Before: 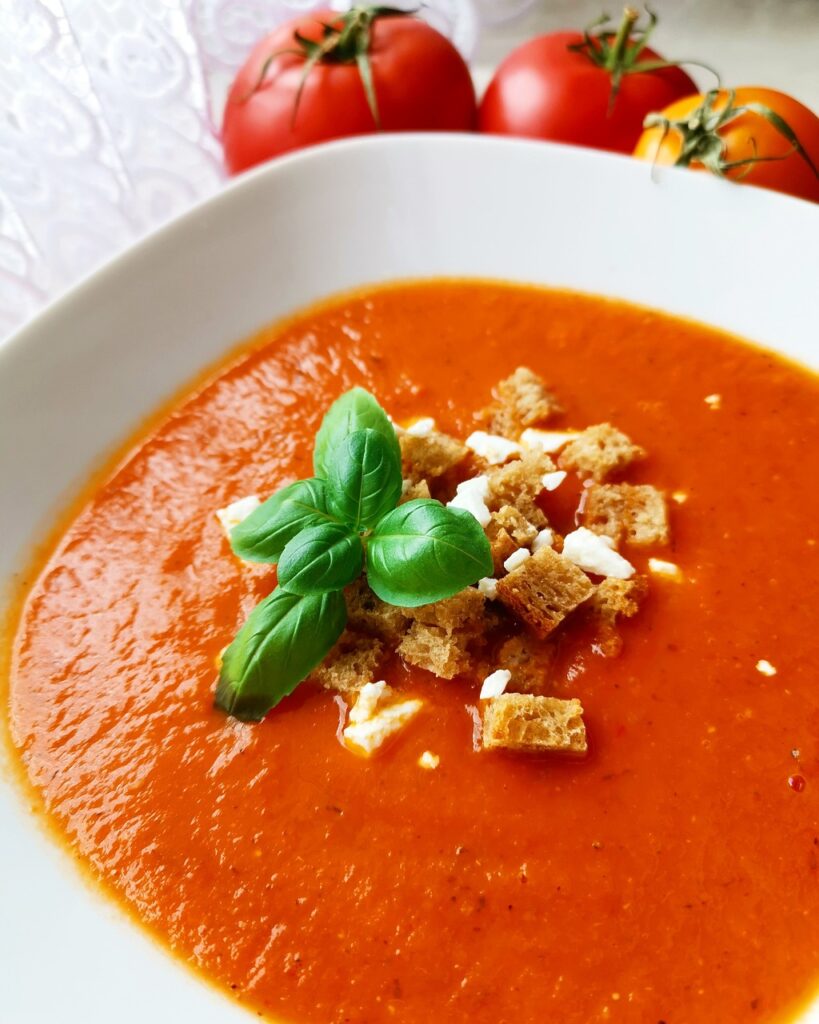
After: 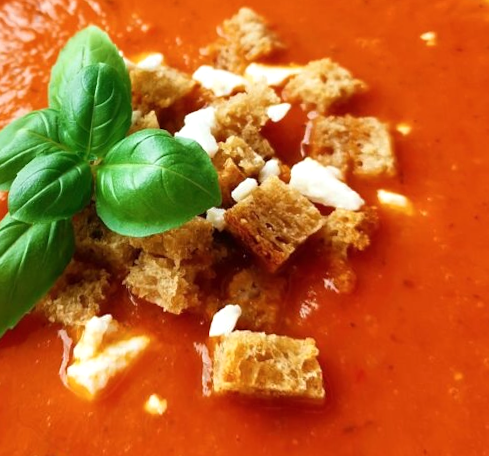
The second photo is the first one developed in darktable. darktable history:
crop and rotate: left 27.938%, top 27.046%, bottom 27.046%
shadows and highlights: shadows -12.5, white point adjustment 4, highlights 28.33
rotate and perspective: rotation 0.72°, lens shift (vertical) -0.352, lens shift (horizontal) -0.051, crop left 0.152, crop right 0.859, crop top 0.019, crop bottom 0.964
